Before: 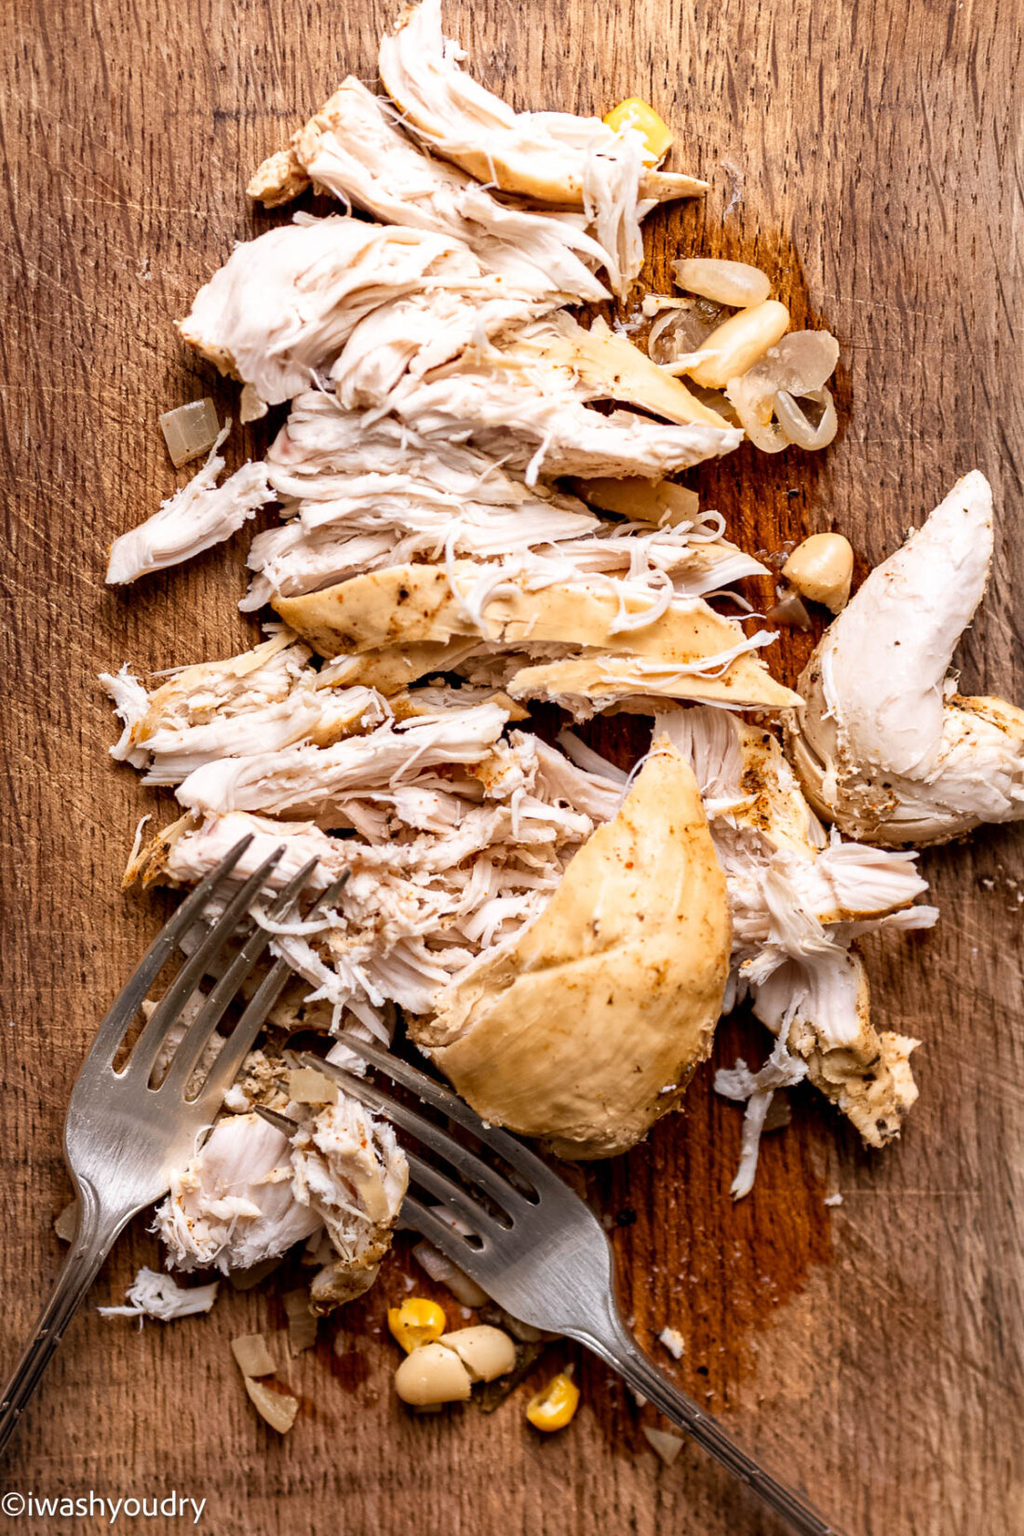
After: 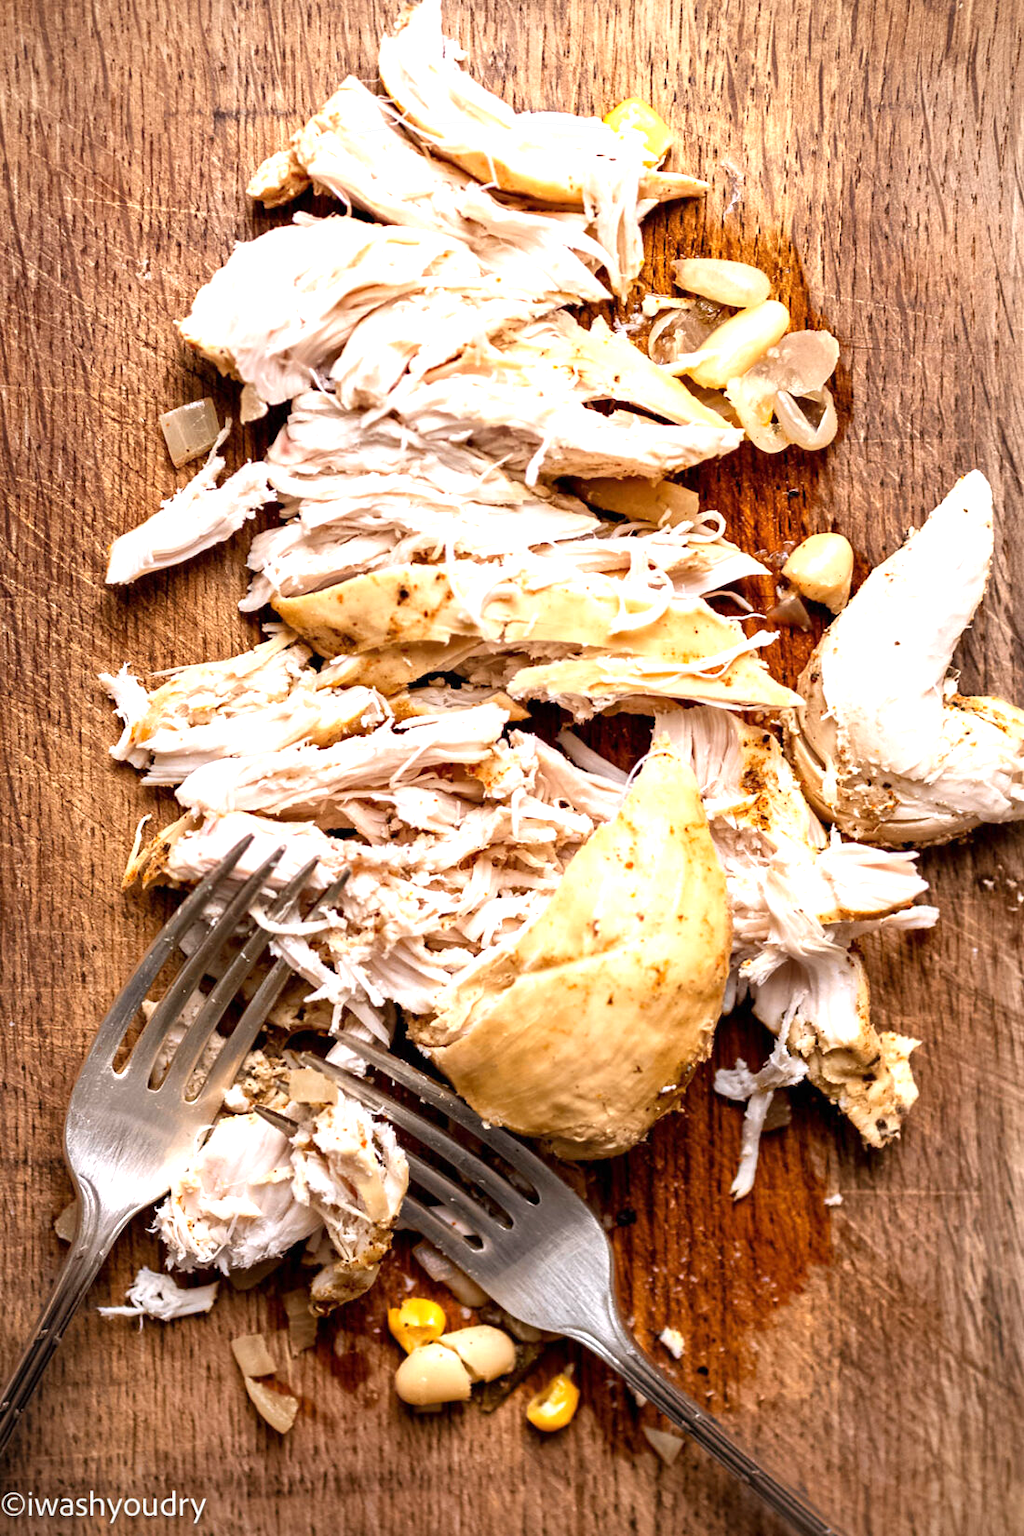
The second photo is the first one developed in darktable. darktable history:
vignetting: fall-off start 97.23%, saturation -0.024, center (-0.033, -0.042), width/height ratio 1.179, unbound false
exposure: exposure 0.648 EV, compensate highlight preservation false
